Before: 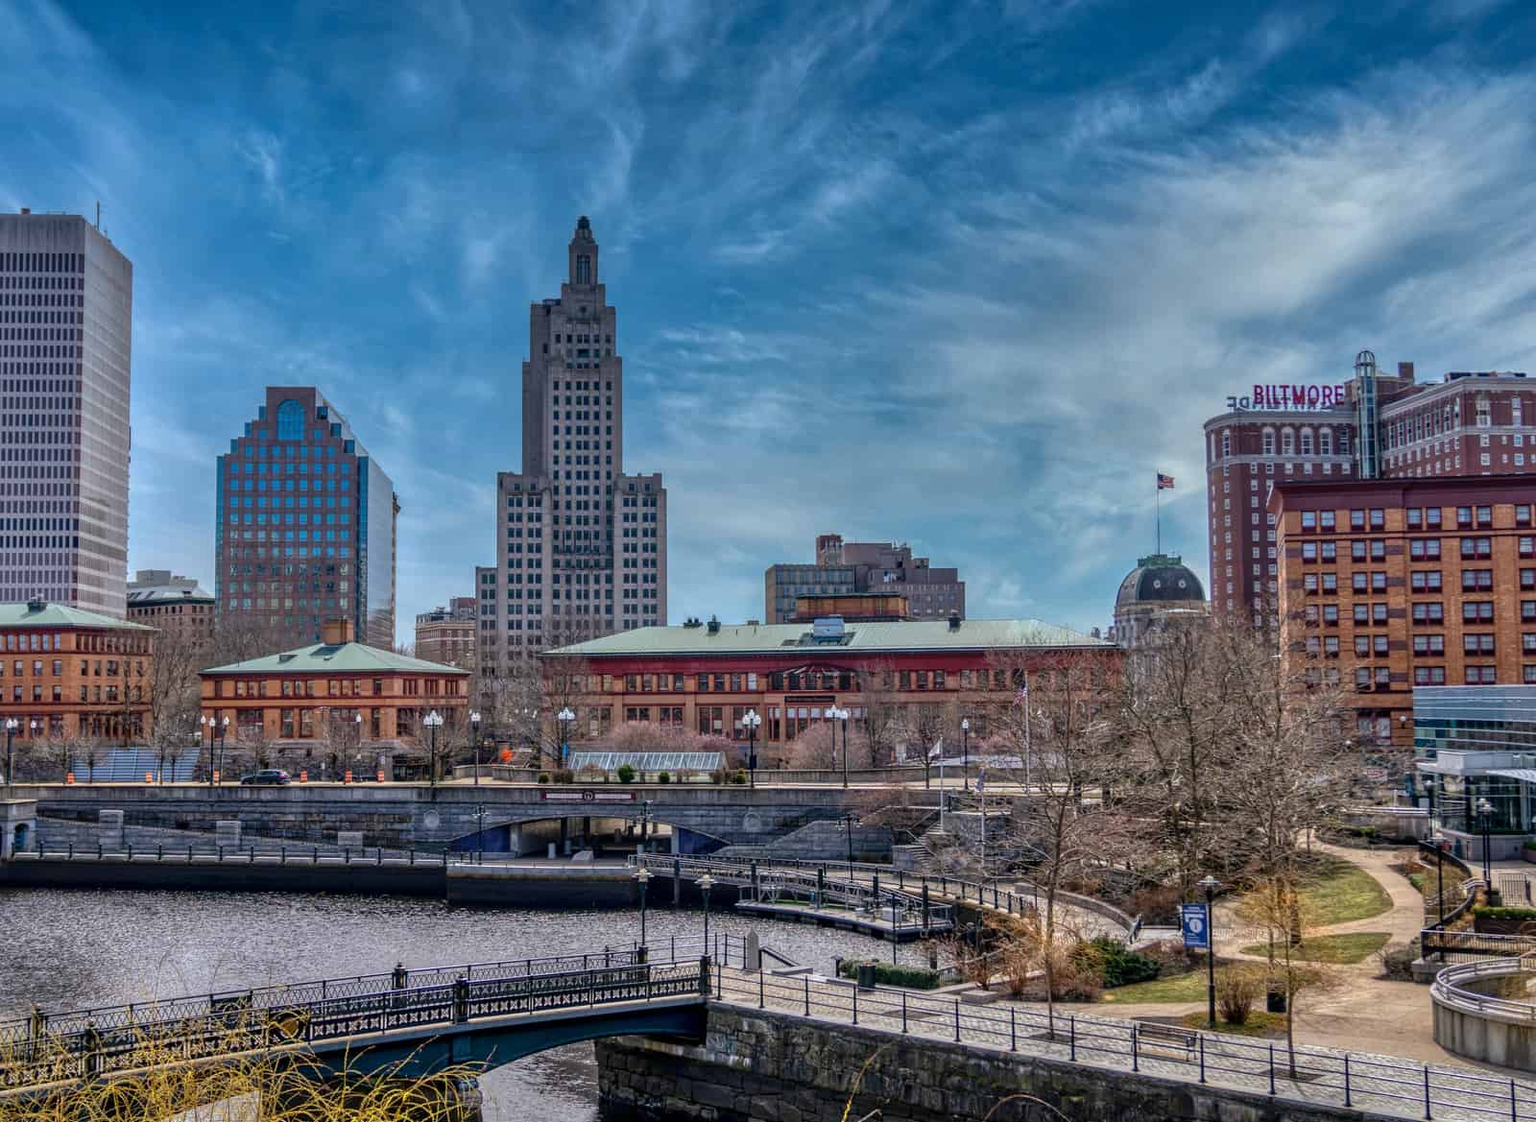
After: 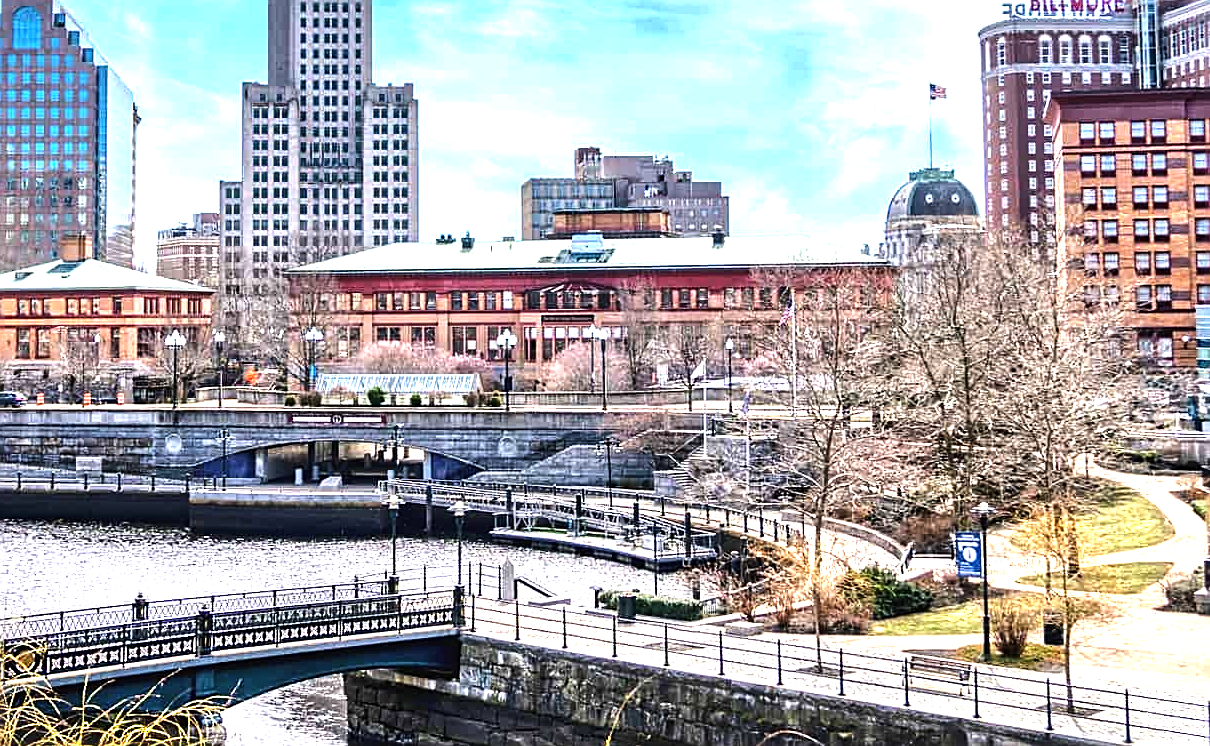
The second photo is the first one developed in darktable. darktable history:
exposure: black level correction -0.002, exposure 1.35 EV, compensate highlight preservation false
crop and rotate: left 17.299%, top 35.115%, right 7.015%, bottom 1.024%
tone equalizer: -8 EV -0.75 EV, -7 EV -0.7 EV, -6 EV -0.6 EV, -5 EV -0.4 EV, -3 EV 0.4 EV, -2 EV 0.6 EV, -1 EV 0.7 EV, +0 EV 0.75 EV, edges refinement/feathering 500, mask exposure compensation -1.57 EV, preserve details no
sharpen: on, module defaults
